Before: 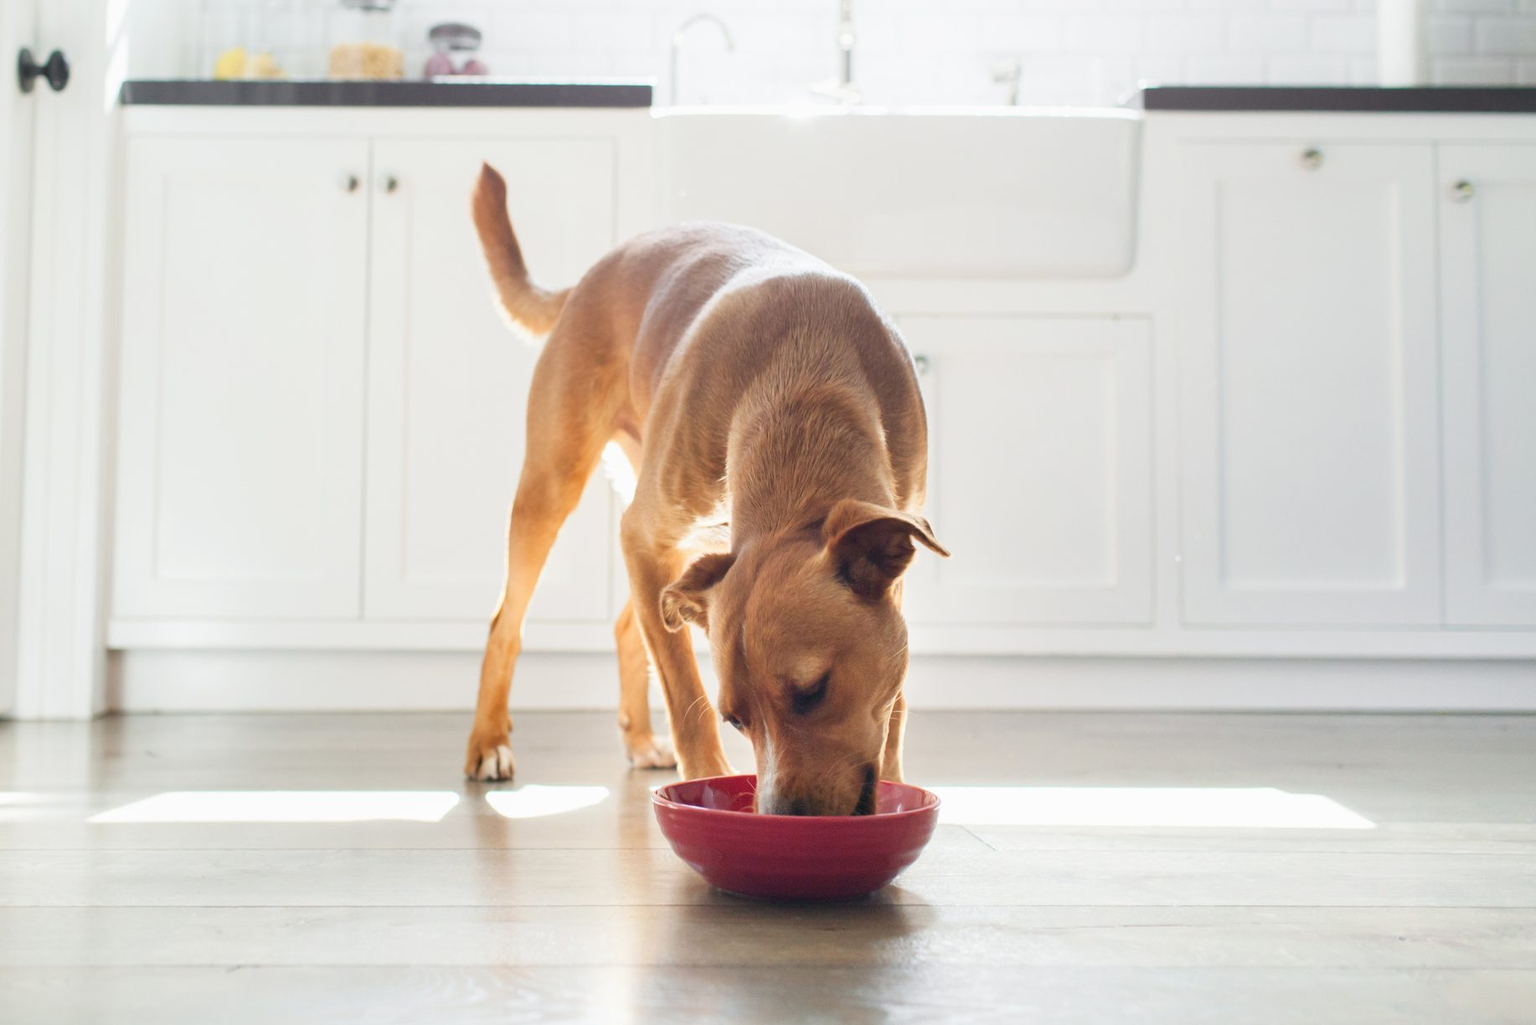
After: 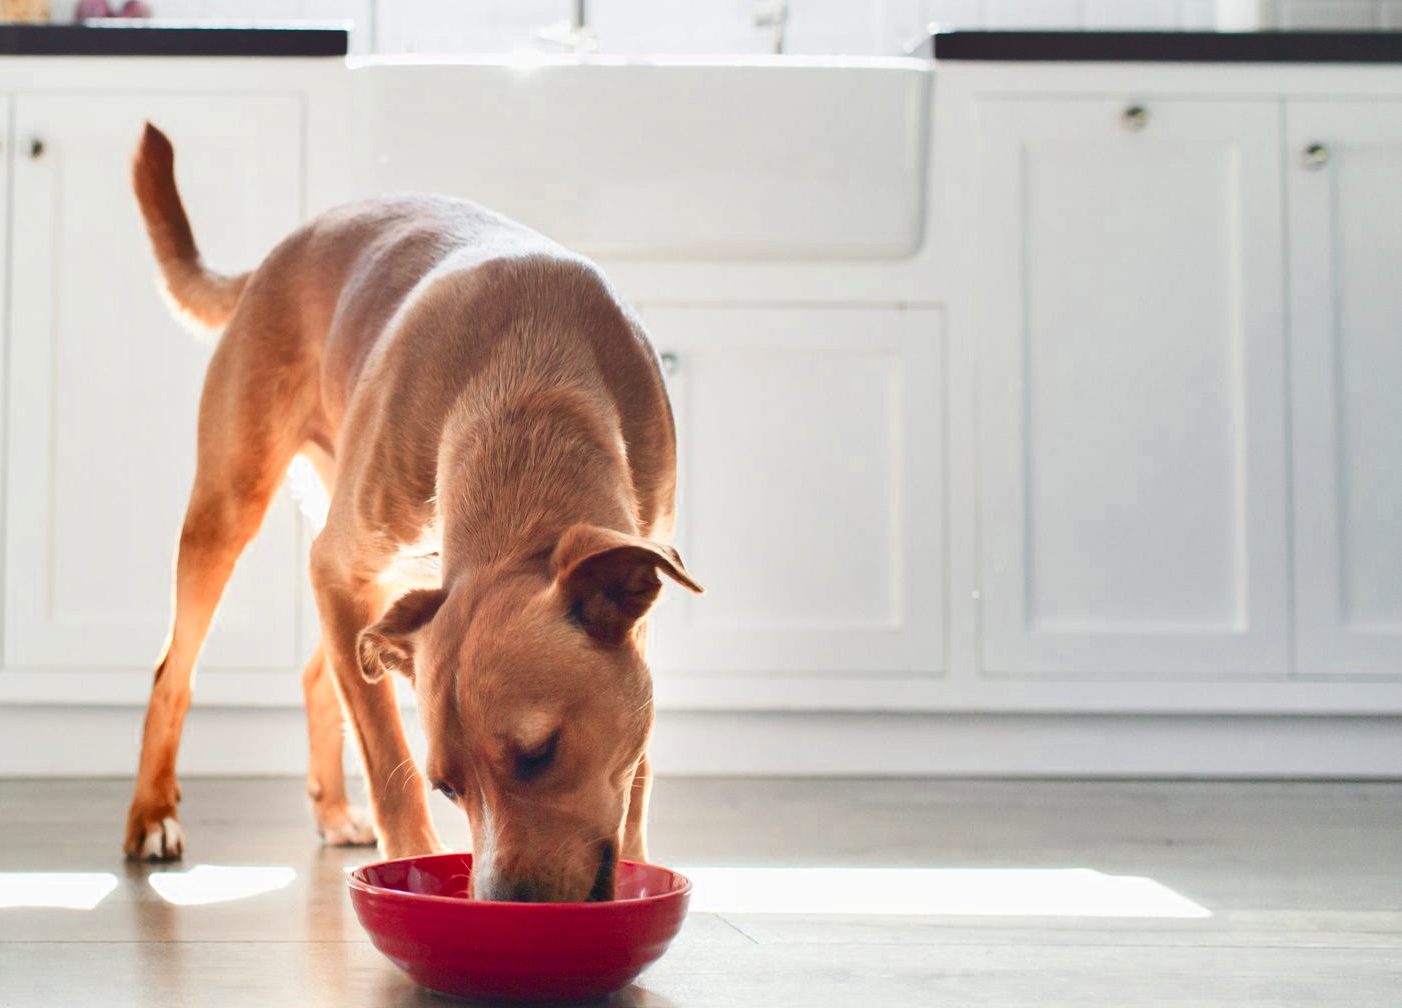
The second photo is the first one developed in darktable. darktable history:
crop: left 23.501%, top 5.921%, bottom 11.669%
shadows and highlights: soften with gaussian
color zones: curves: ch0 [(0, 0.473) (0.001, 0.473) (0.226, 0.548) (0.4, 0.589) (0.525, 0.54) (0.728, 0.403) (0.999, 0.473) (1, 0.473)]; ch1 [(0, 0.619) (0.001, 0.619) (0.234, 0.388) (0.4, 0.372) (0.528, 0.422) (0.732, 0.53) (0.999, 0.619) (1, 0.619)]; ch2 [(0, 0.547) (0.001, 0.547) (0.226, 0.45) (0.4, 0.525) (0.525, 0.585) (0.8, 0.511) (0.999, 0.547) (1, 0.547)]
contrast brightness saturation: contrast 0.09, saturation 0.275
